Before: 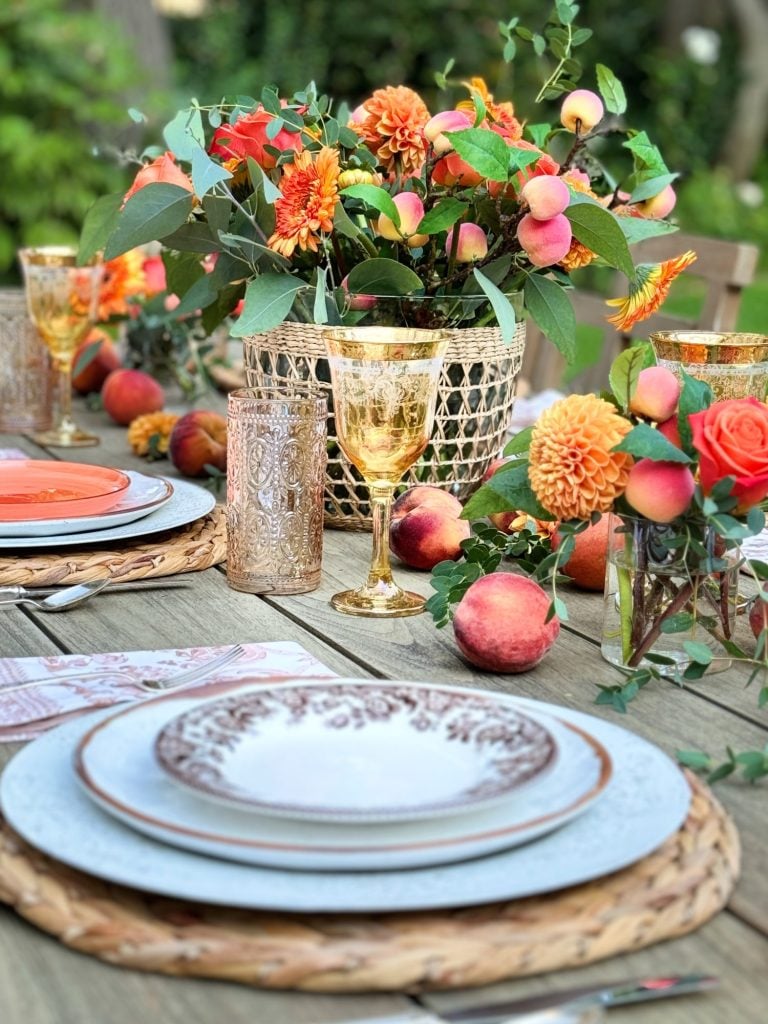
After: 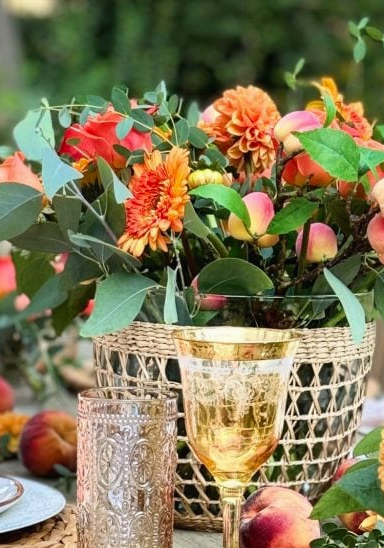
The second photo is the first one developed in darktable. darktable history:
crop: left 19.556%, right 30.401%, bottom 46.458%
contrast brightness saturation: contrast -0.02, brightness -0.01, saturation 0.03
